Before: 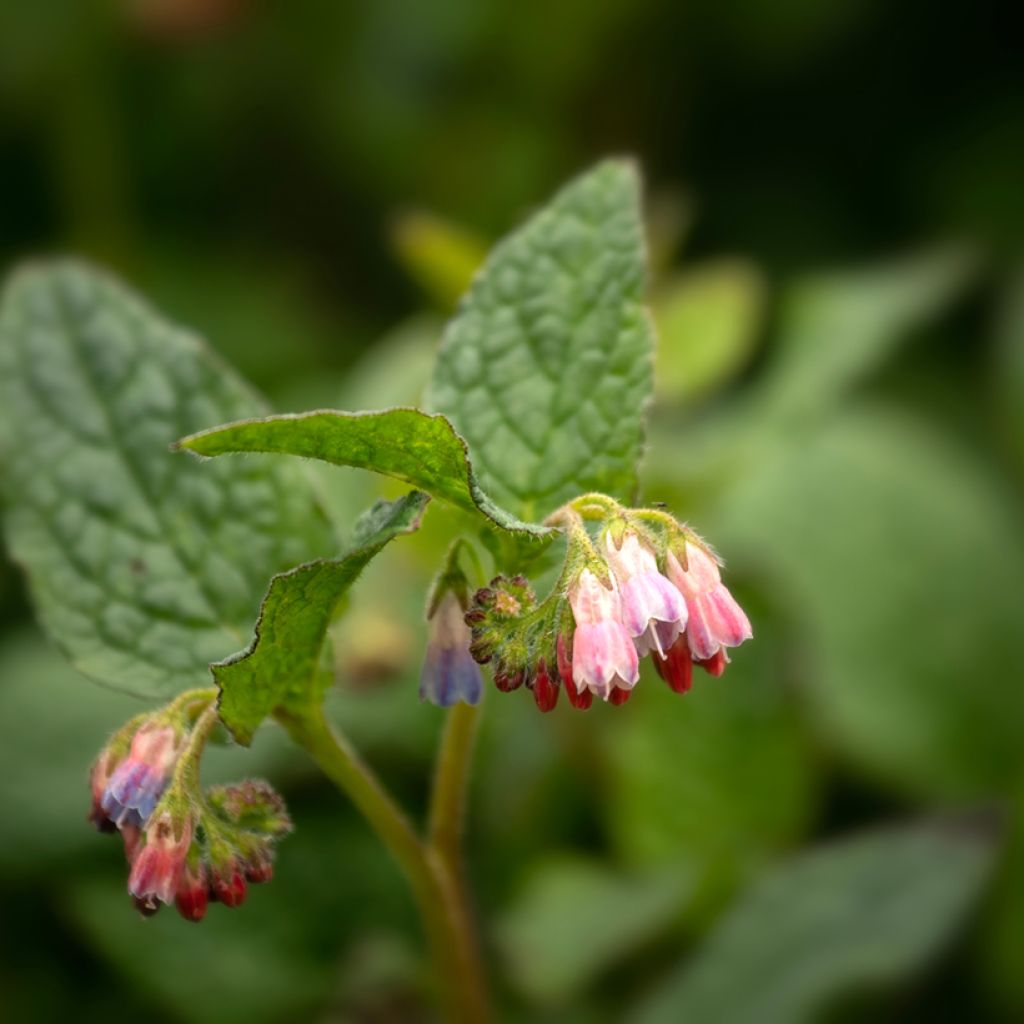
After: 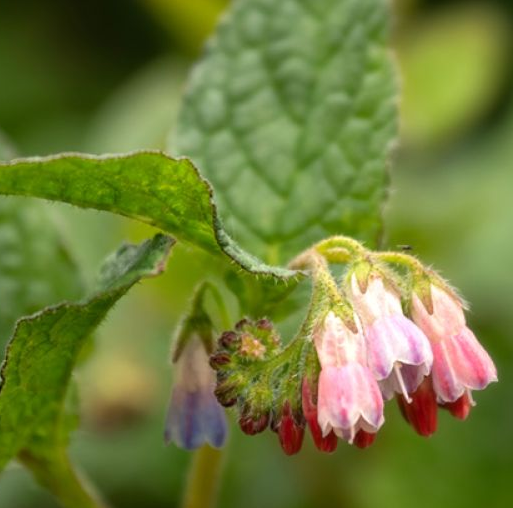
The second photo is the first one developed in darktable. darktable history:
crop: left 24.908%, top 25.15%, right 24.938%, bottom 25.212%
